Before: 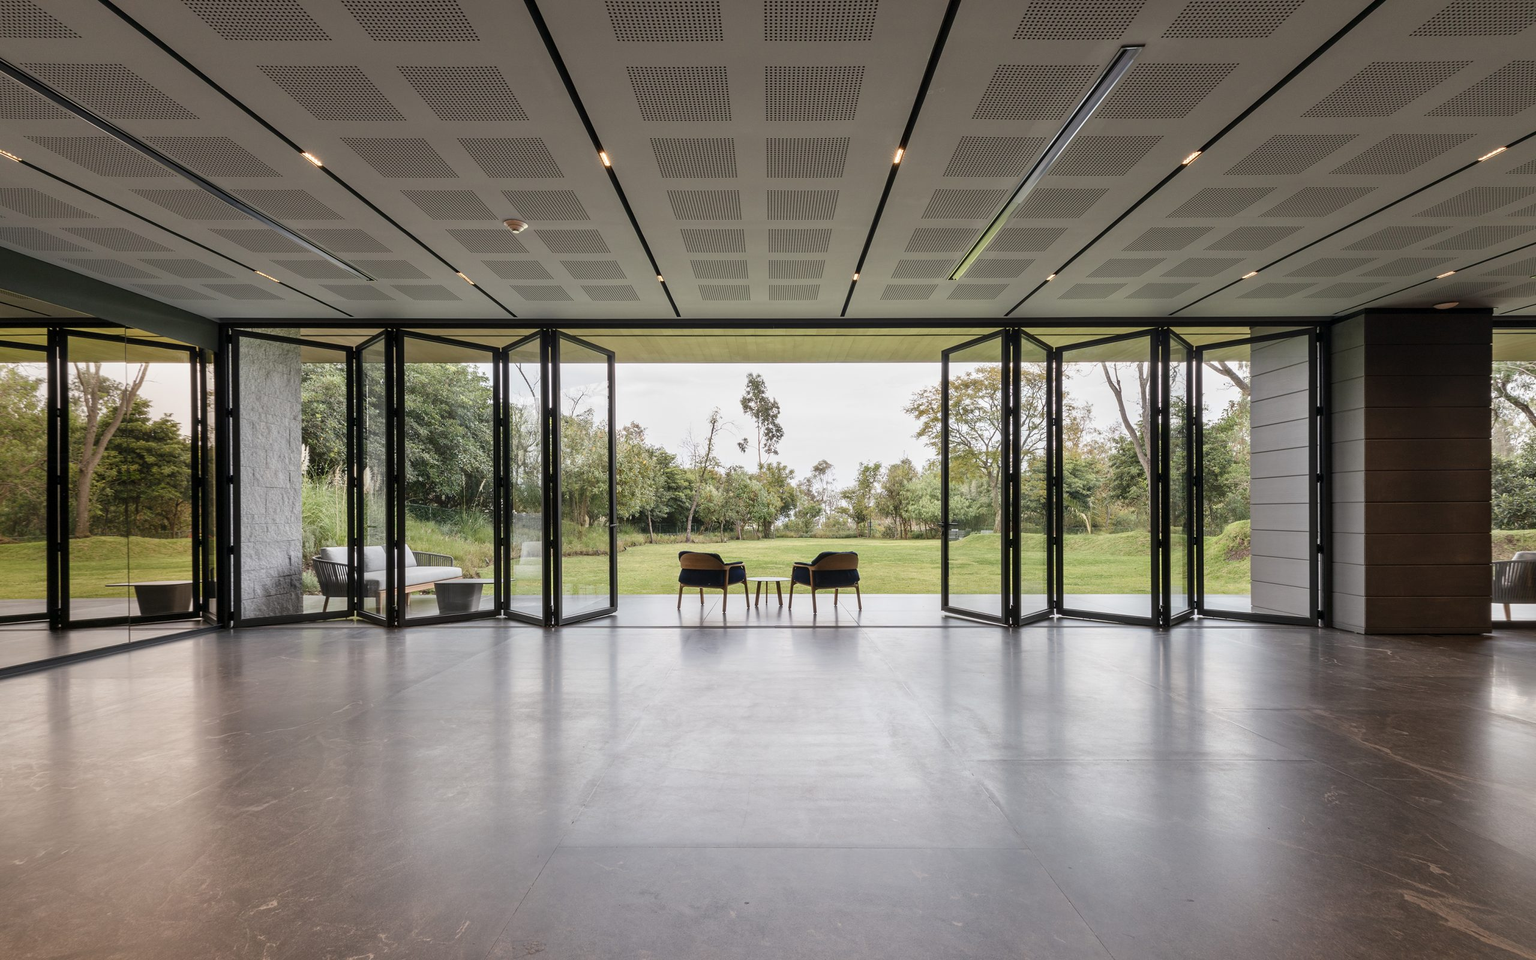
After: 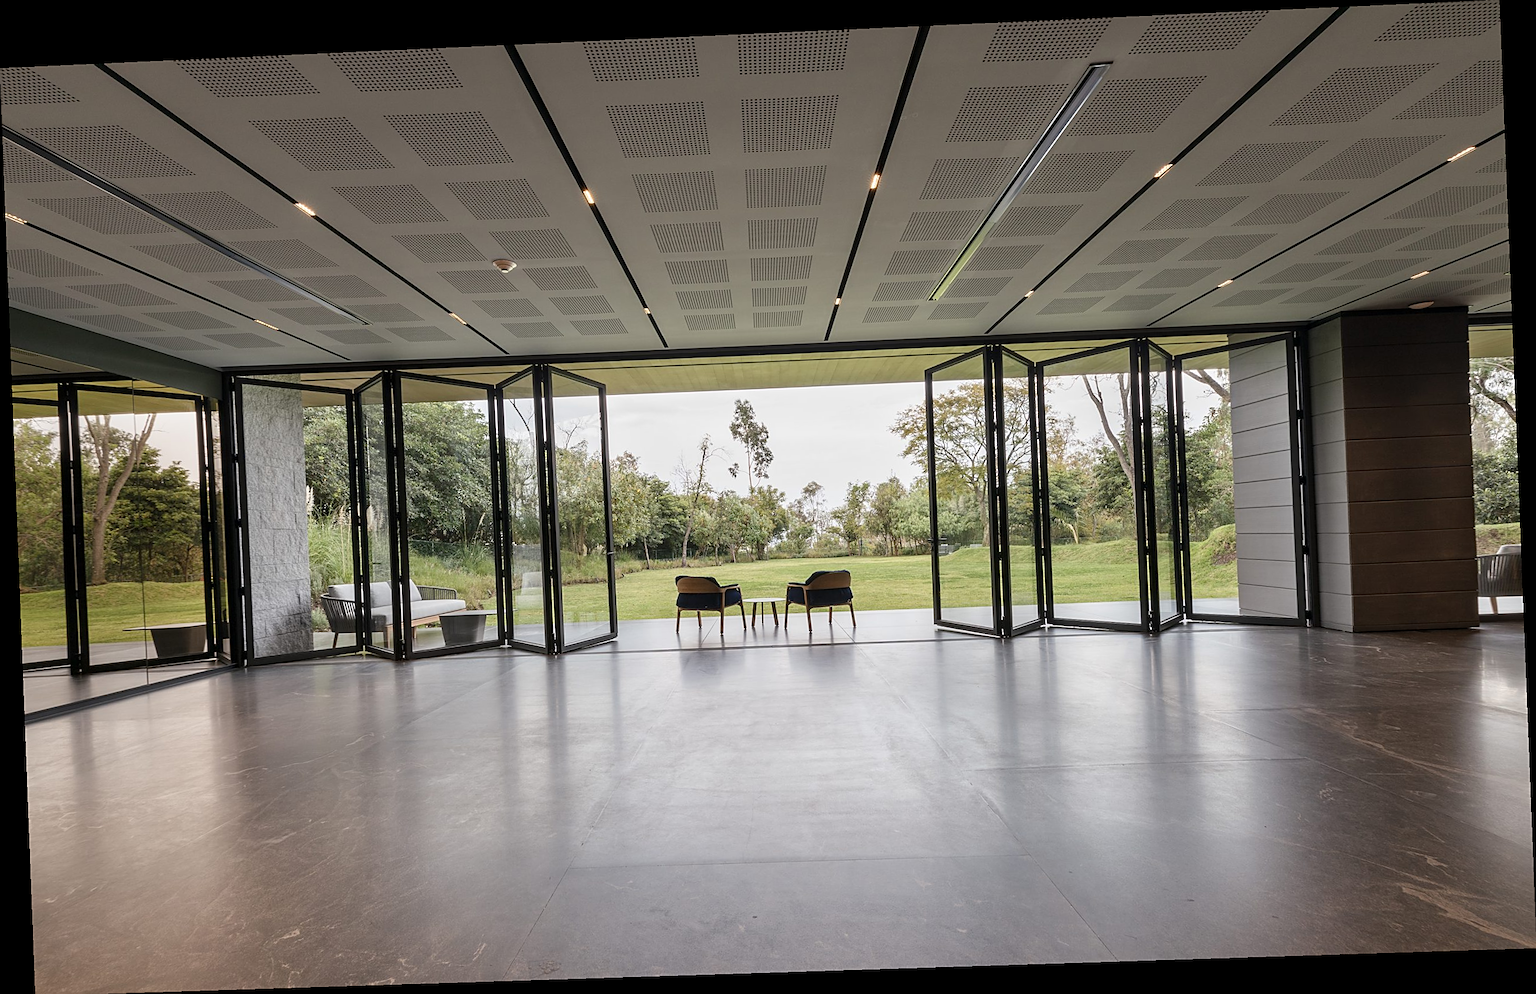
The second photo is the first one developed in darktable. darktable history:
sharpen: on, module defaults
rotate and perspective: rotation -2.22°, lens shift (horizontal) -0.022, automatic cropping off
